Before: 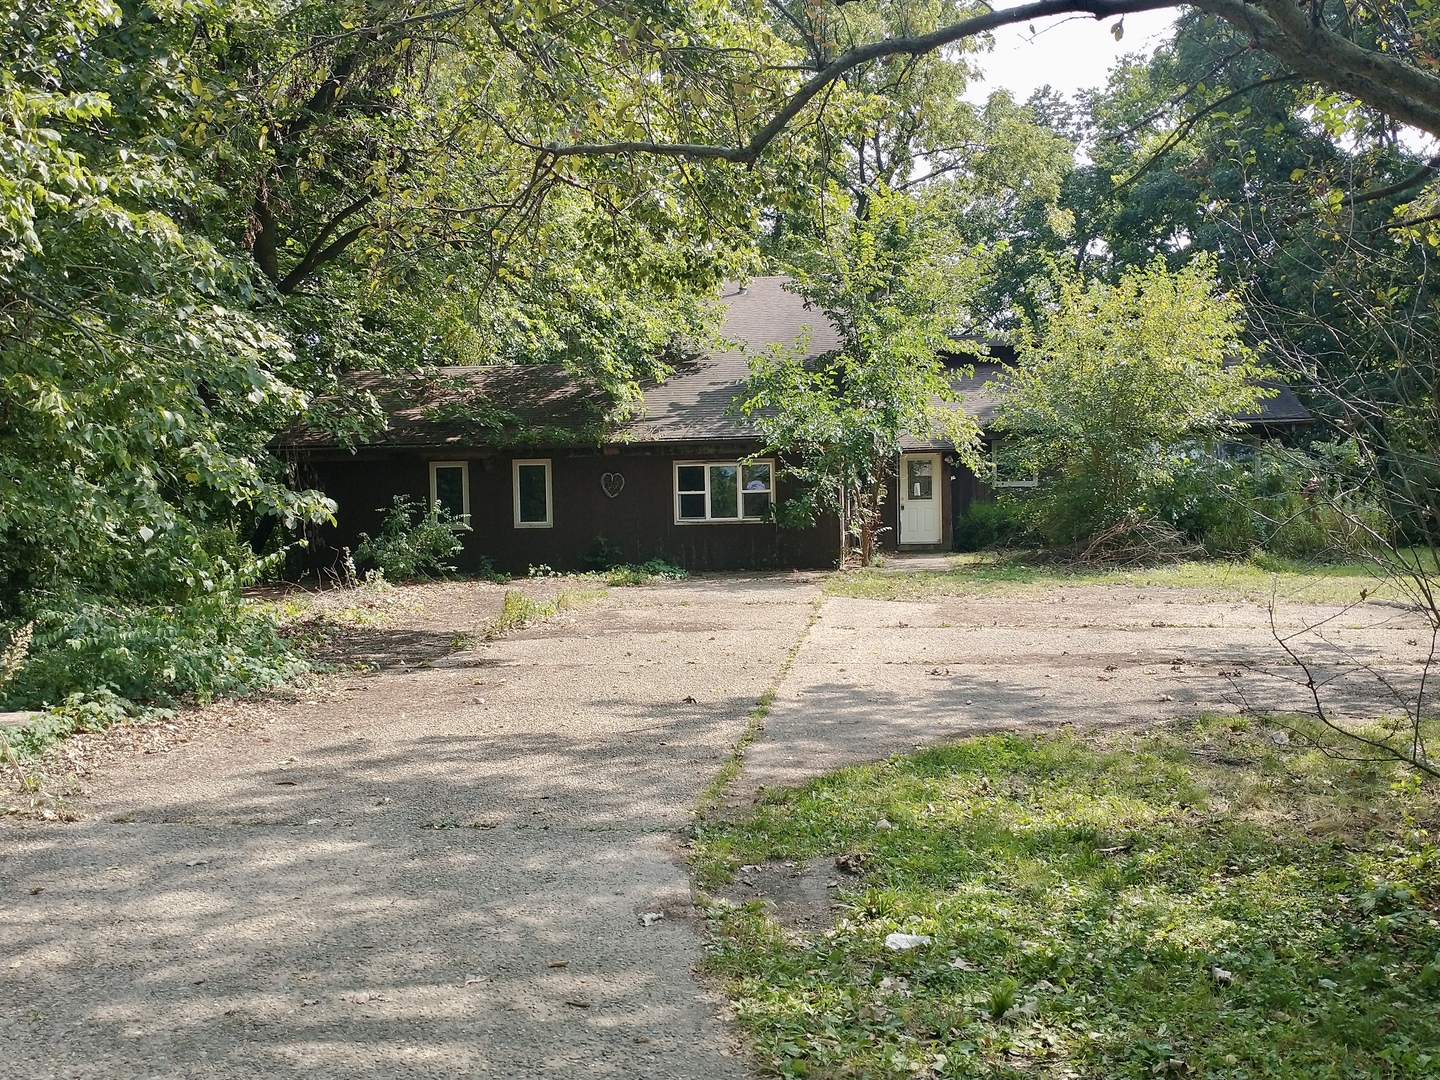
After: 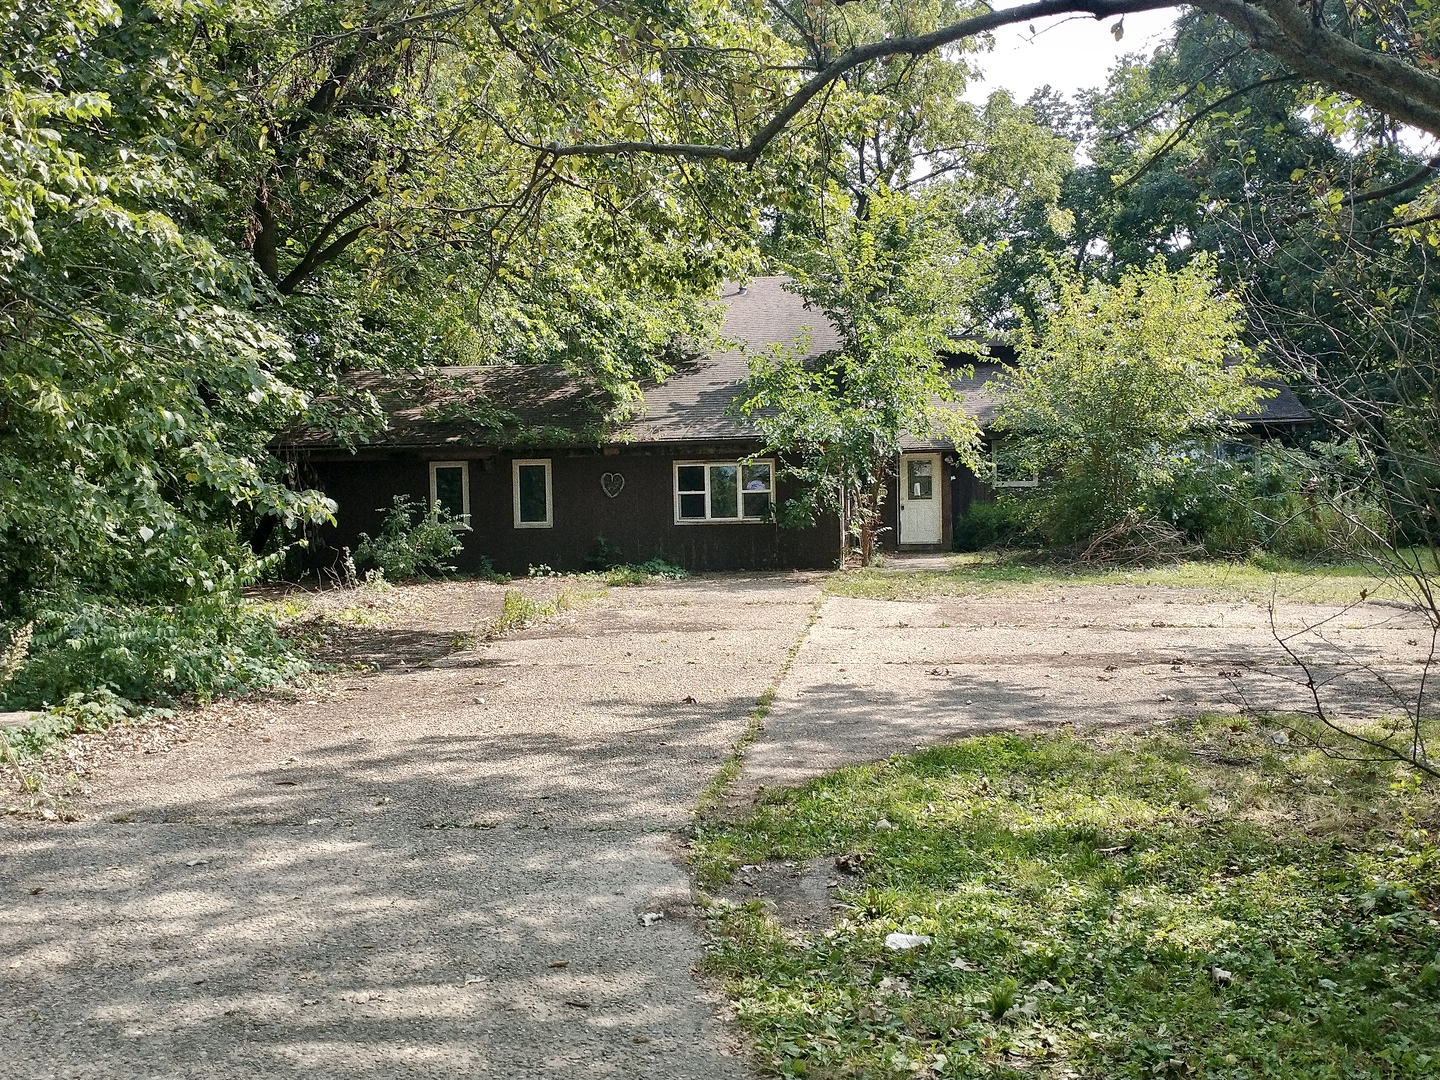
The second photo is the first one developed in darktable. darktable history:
grain: coarseness 0.09 ISO, strength 40%
color correction: saturation 0.99
local contrast: mode bilateral grid, contrast 20, coarseness 50, detail 150%, midtone range 0.2
